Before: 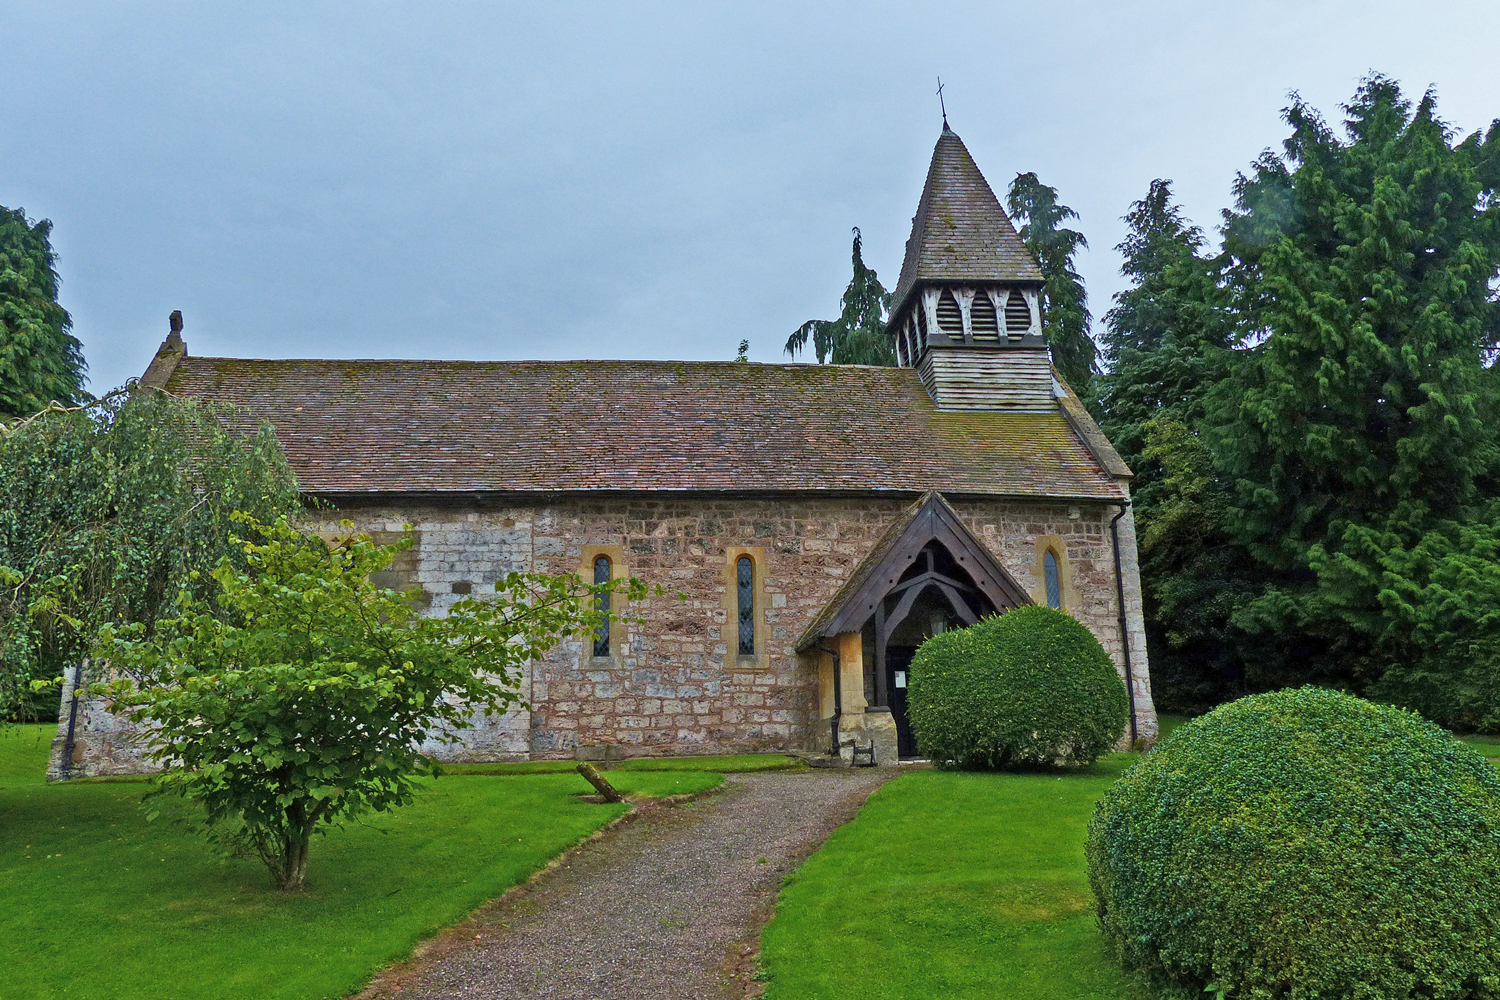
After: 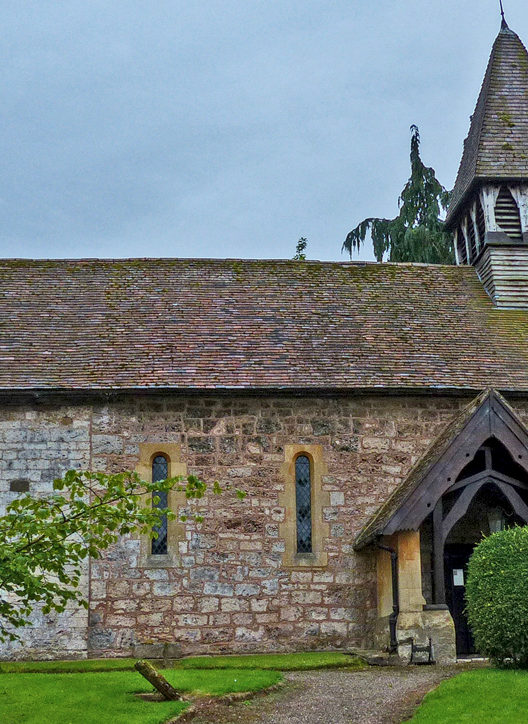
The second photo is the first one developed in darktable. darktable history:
local contrast: on, module defaults
crop and rotate: left 29.476%, top 10.214%, right 35.32%, bottom 17.333%
